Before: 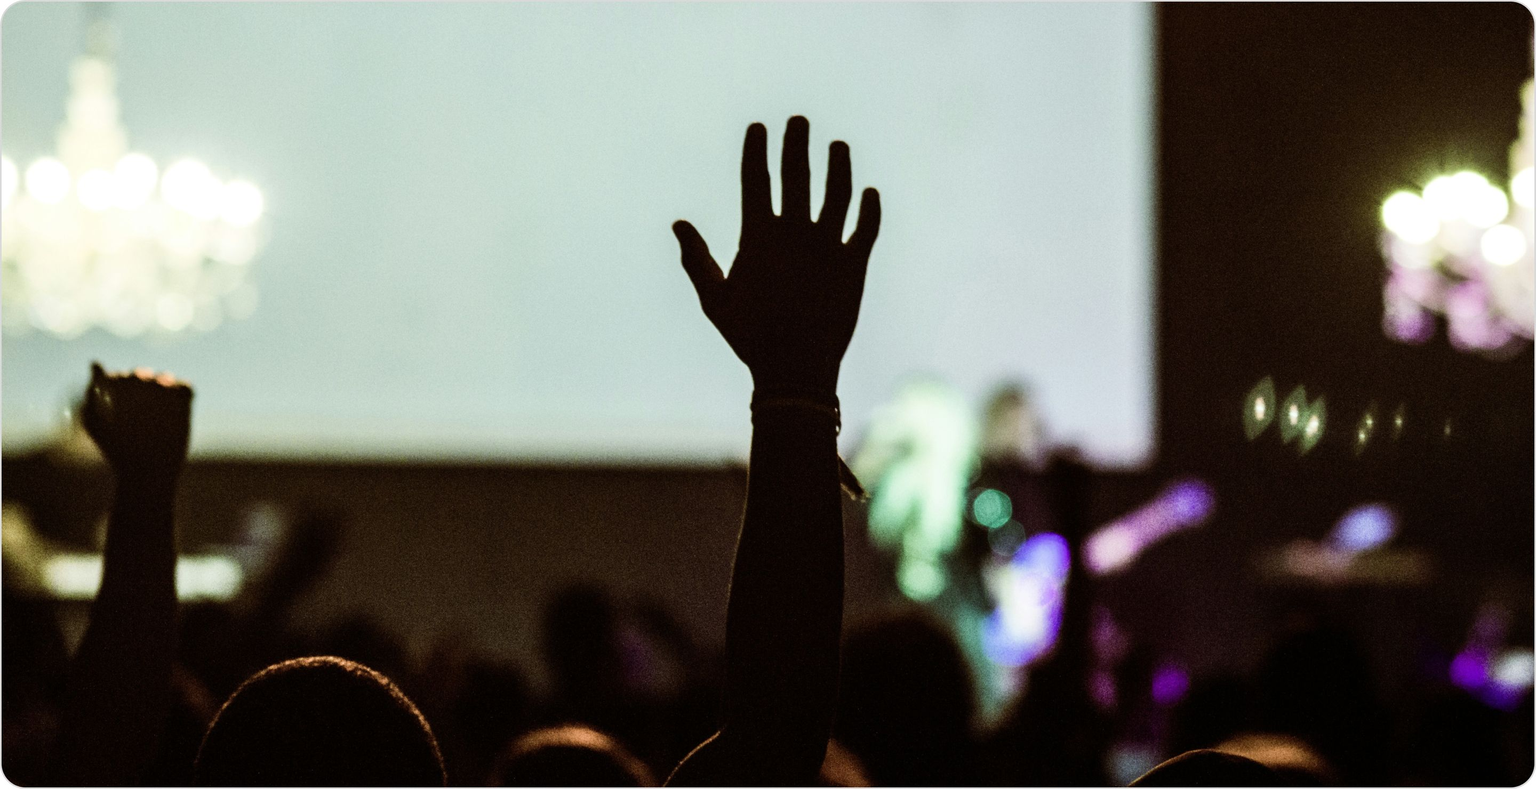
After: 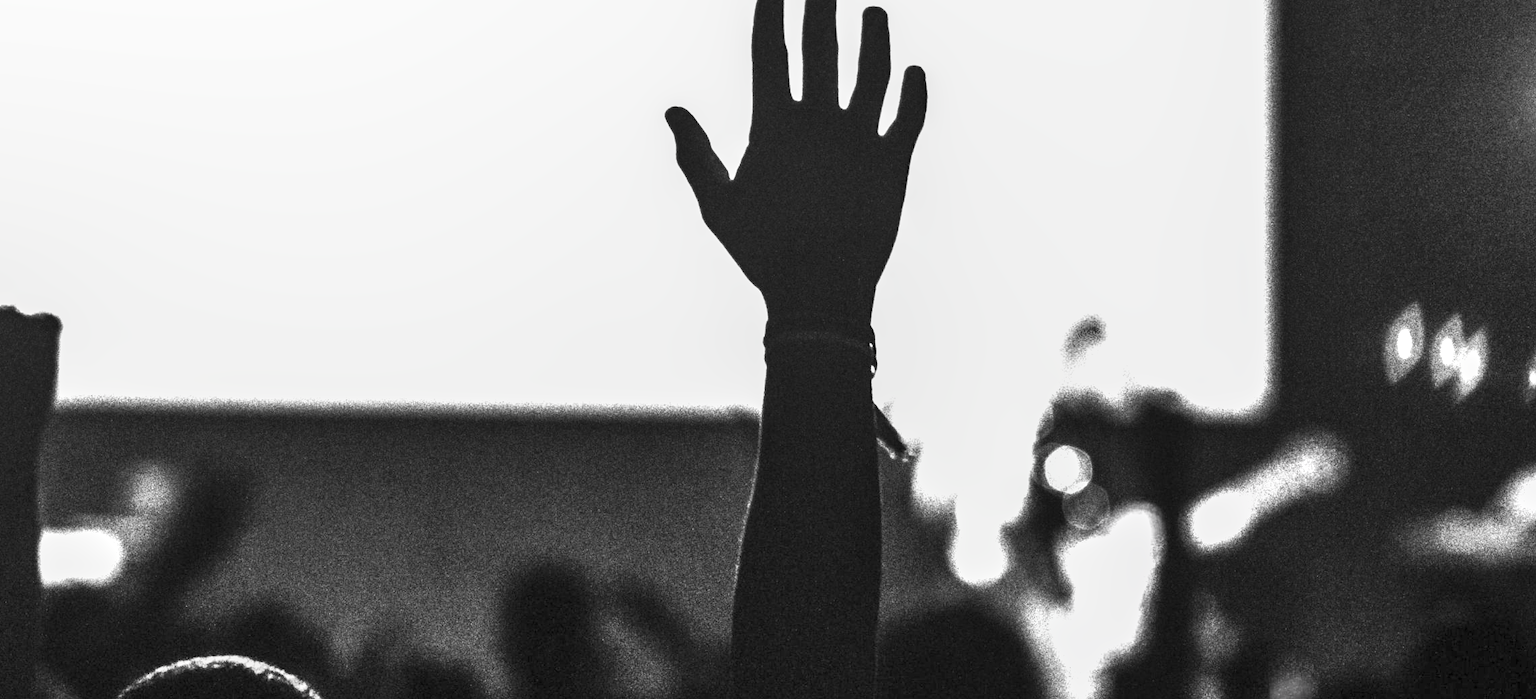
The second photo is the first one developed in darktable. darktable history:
contrast brightness saturation: contrast 0.535, brightness 0.454, saturation -0.995
local contrast: on, module defaults
crop: left 9.422%, top 17.268%, right 11.146%, bottom 12.38%
tone equalizer: on, module defaults
shadows and highlights: highlights color adjustment 49.06%, low approximation 0.01, soften with gaussian
color balance rgb: perceptual saturation grading › global saturation 29.691%, global vibrance 20%
levels: levels [0, 0.43, 0.859]
